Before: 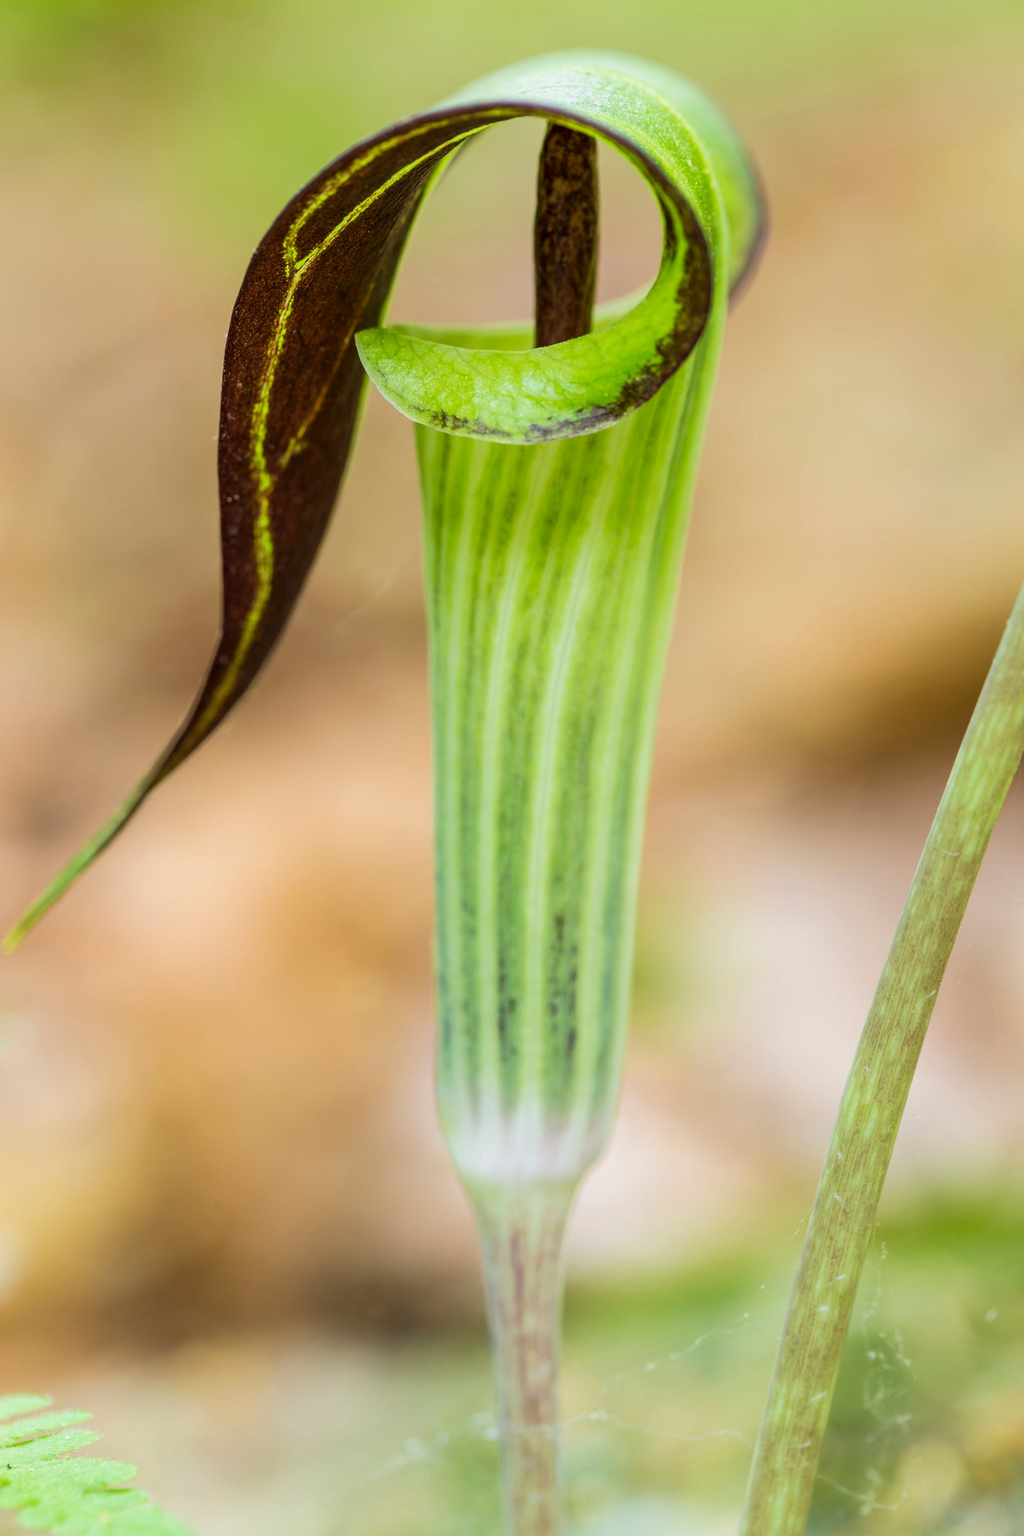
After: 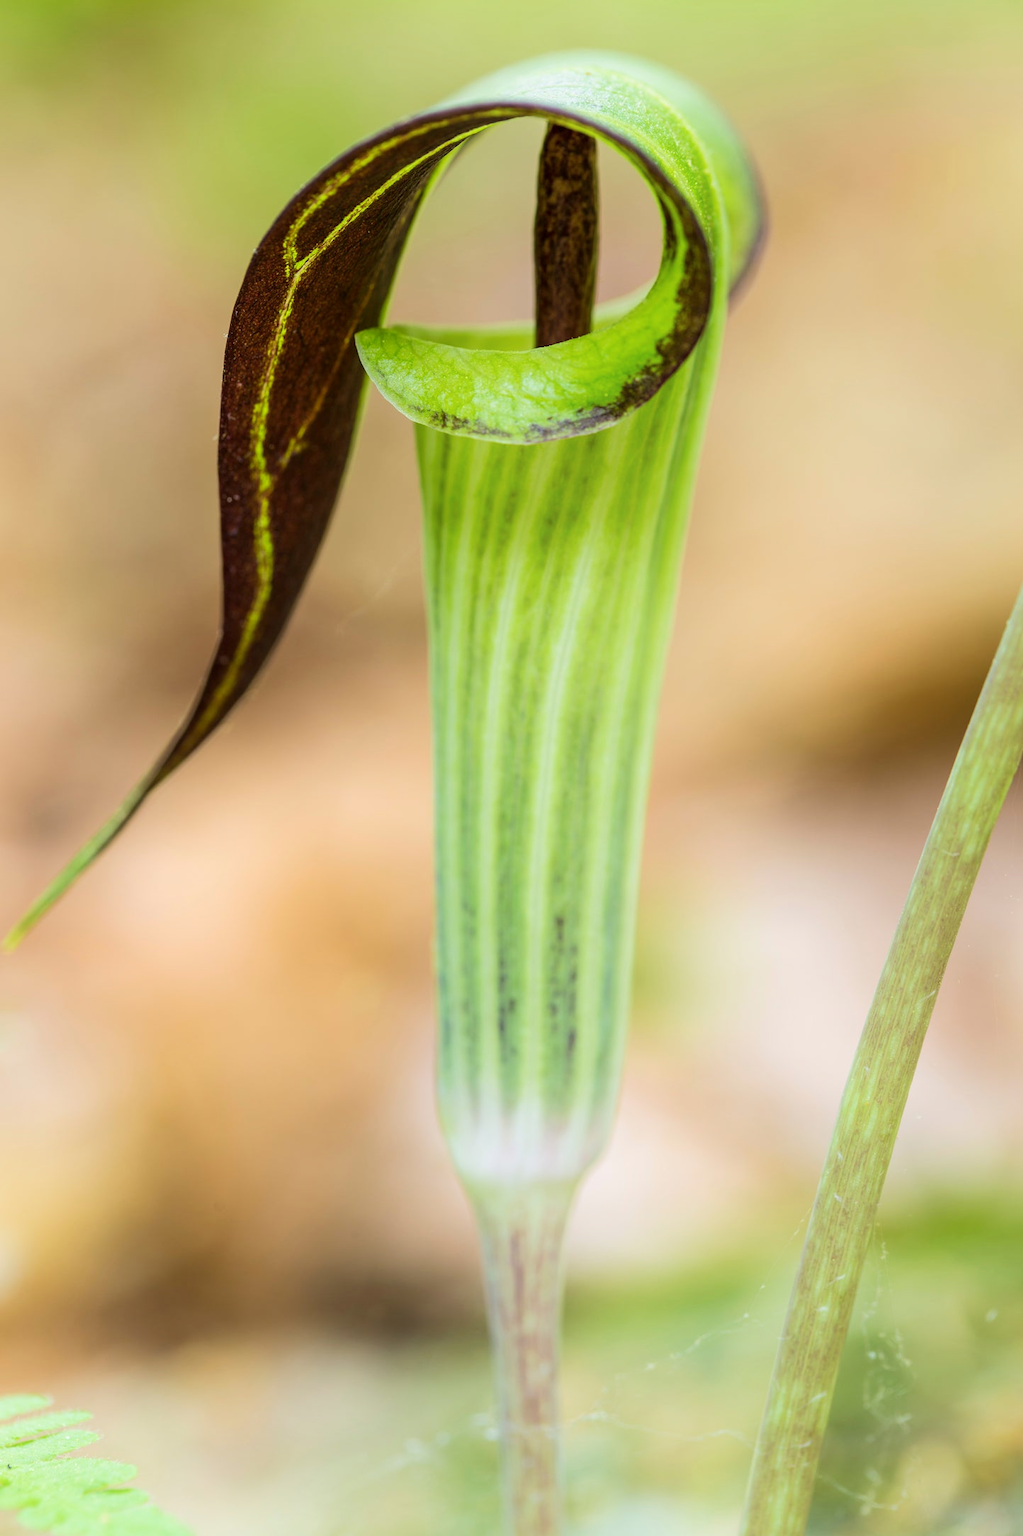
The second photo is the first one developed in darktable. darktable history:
shadows and highlights: shadows -23.01, highlights 46.14, soften with gaussian
